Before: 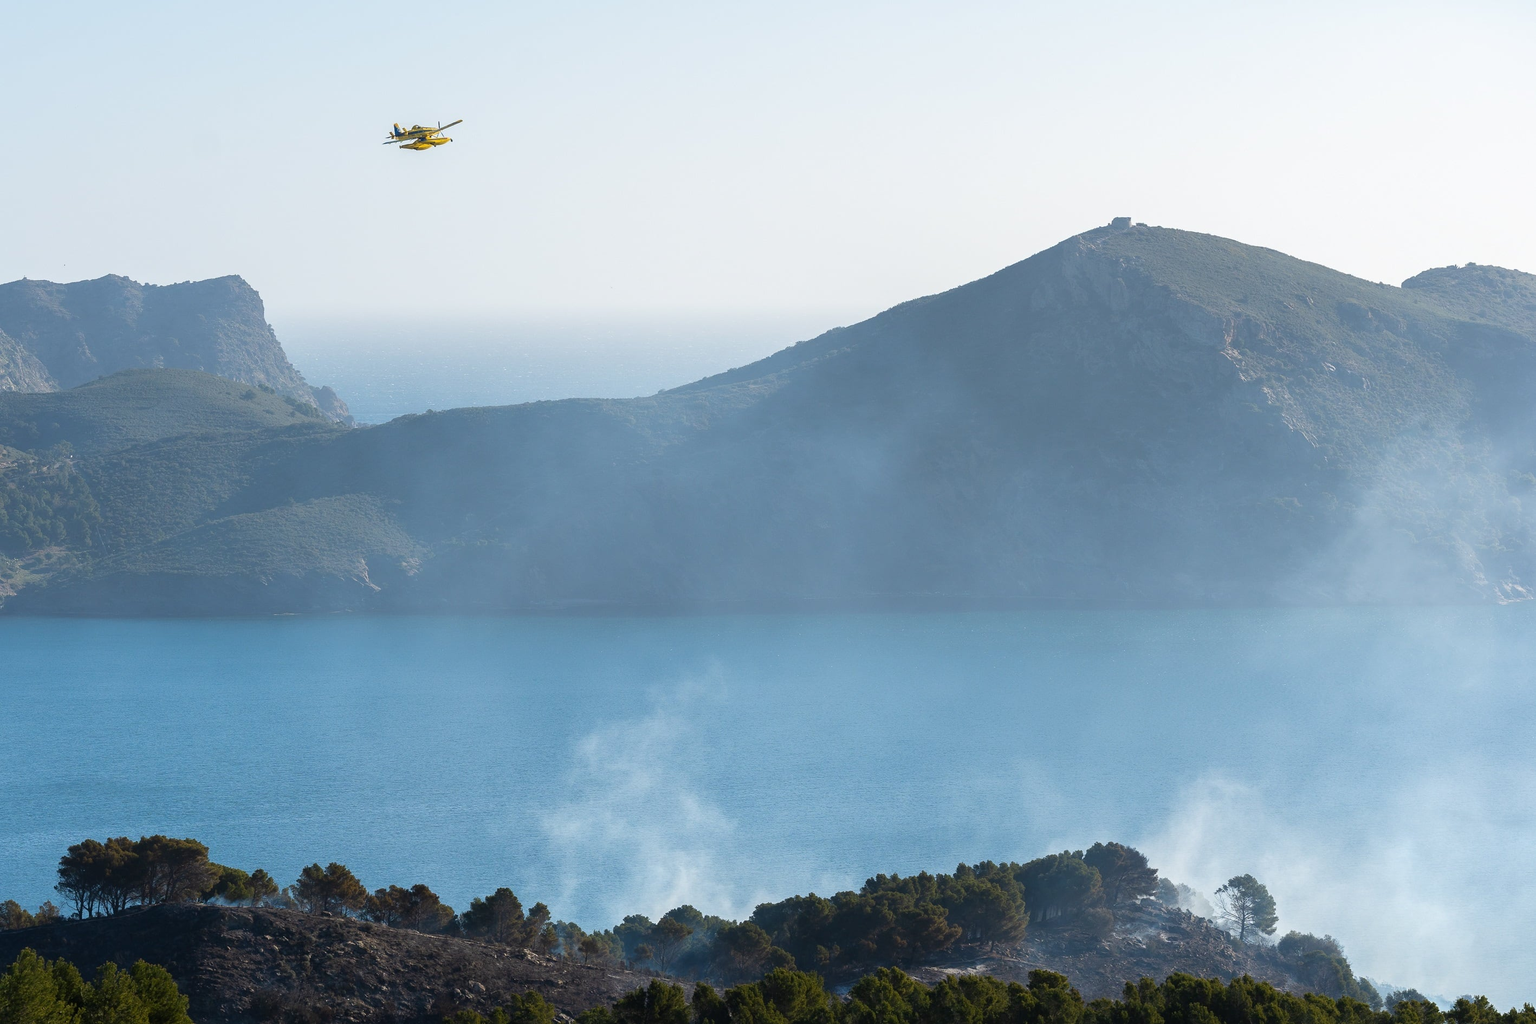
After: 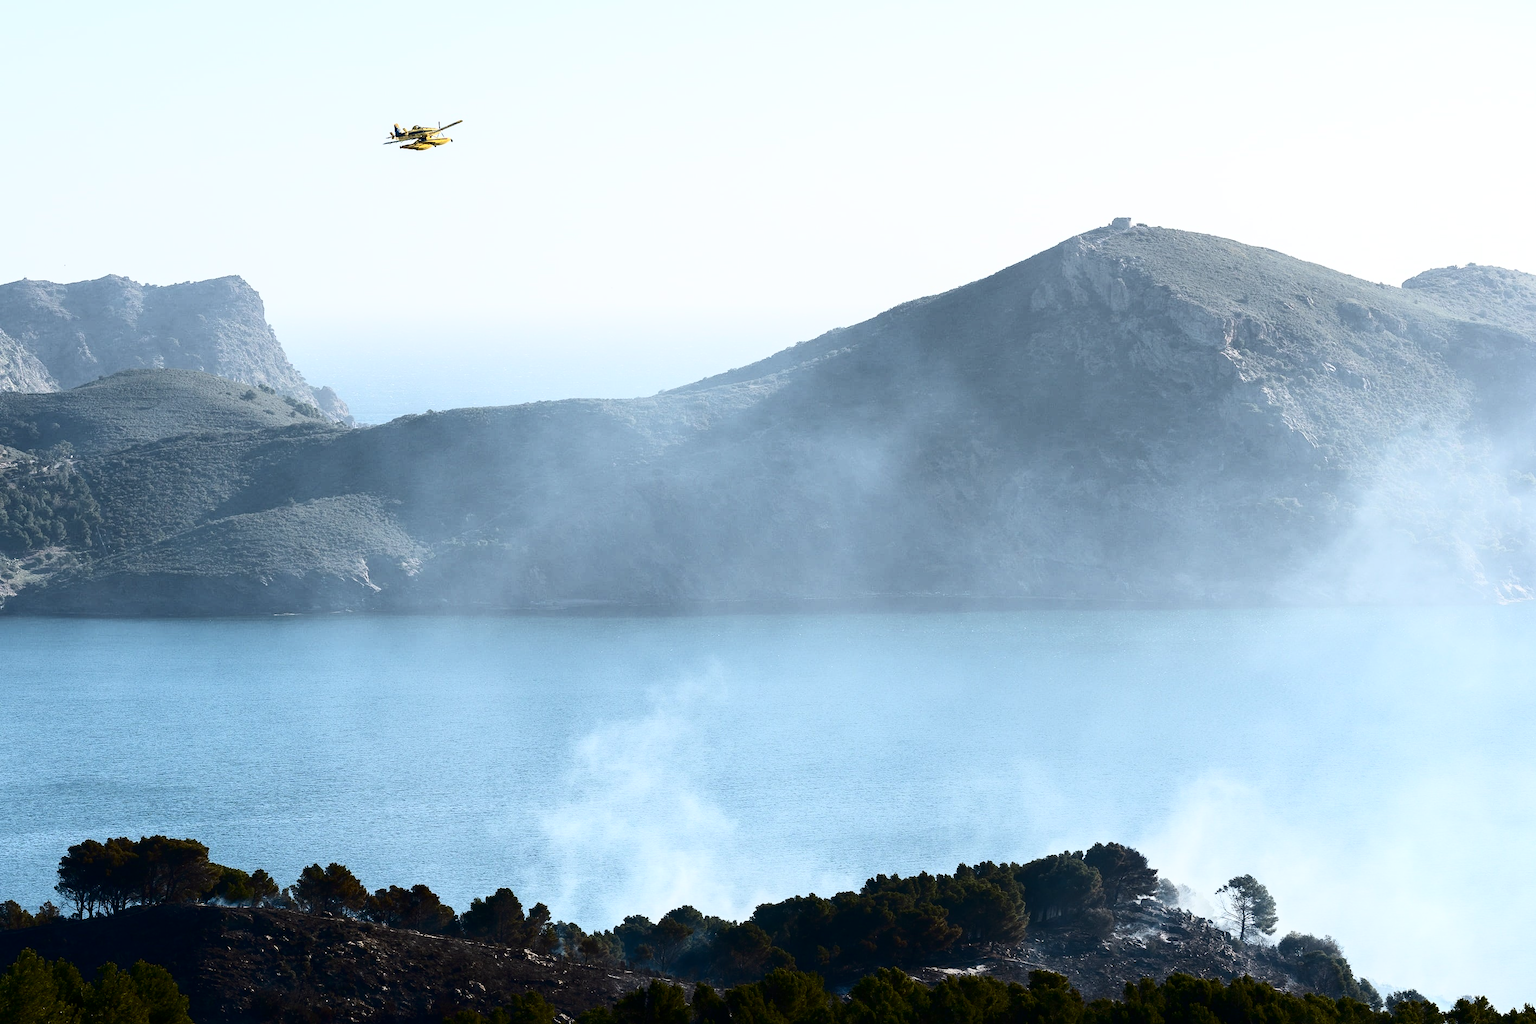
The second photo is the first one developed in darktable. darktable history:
exposure: exposure 0.081 EV, compensate highlight preservation false
contrast brightness saturation: contrast 0.502, saturation -0.082
